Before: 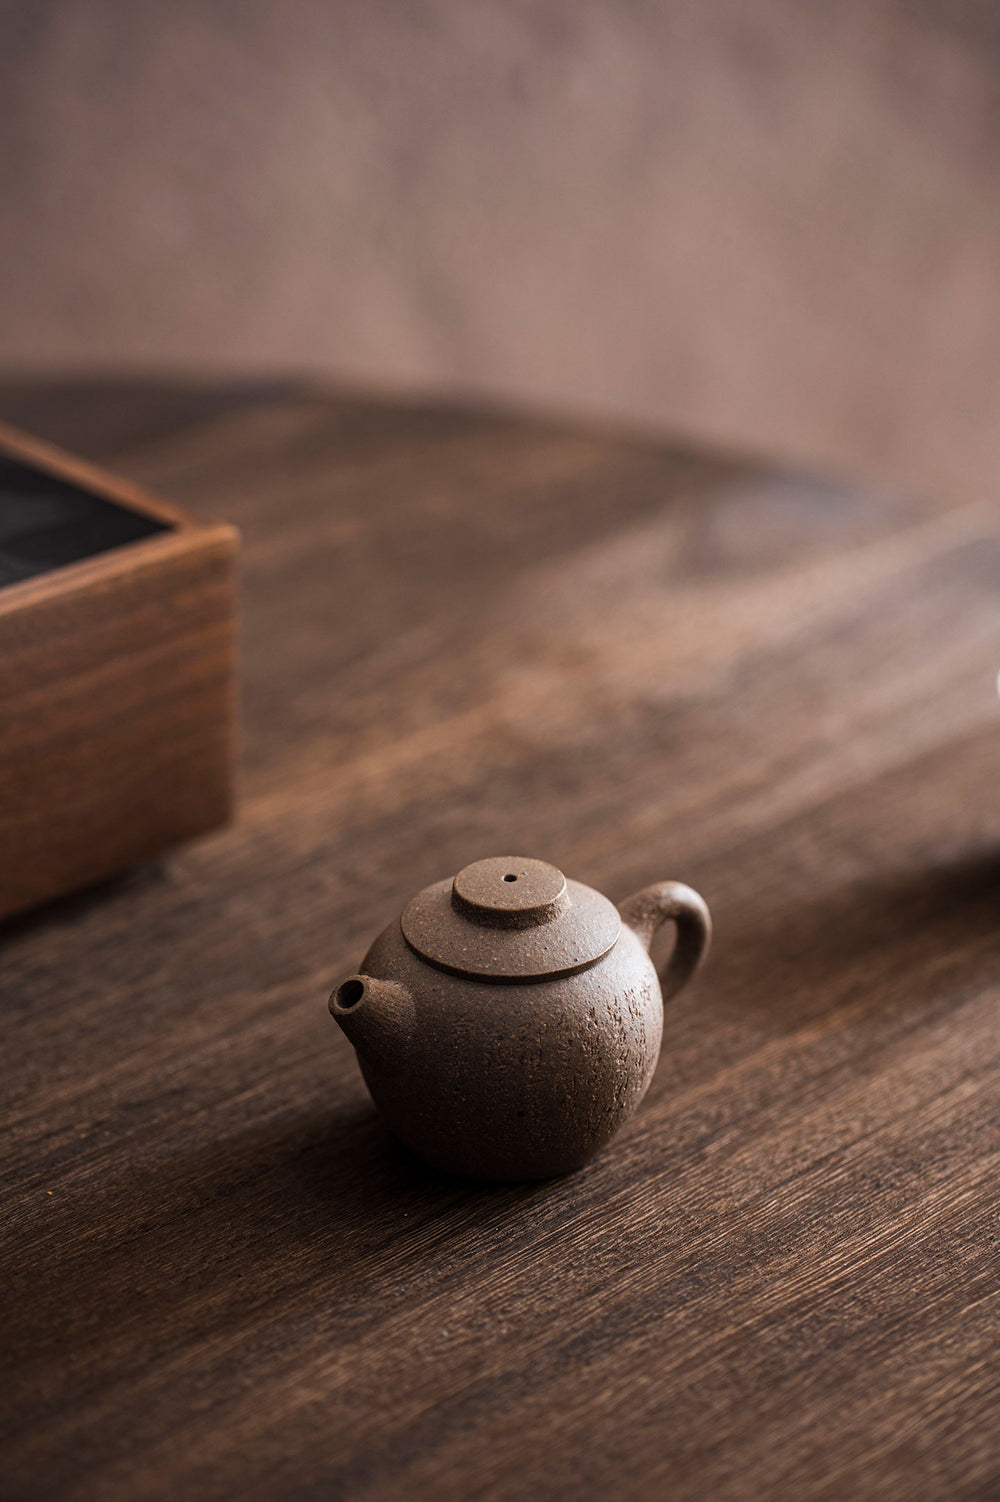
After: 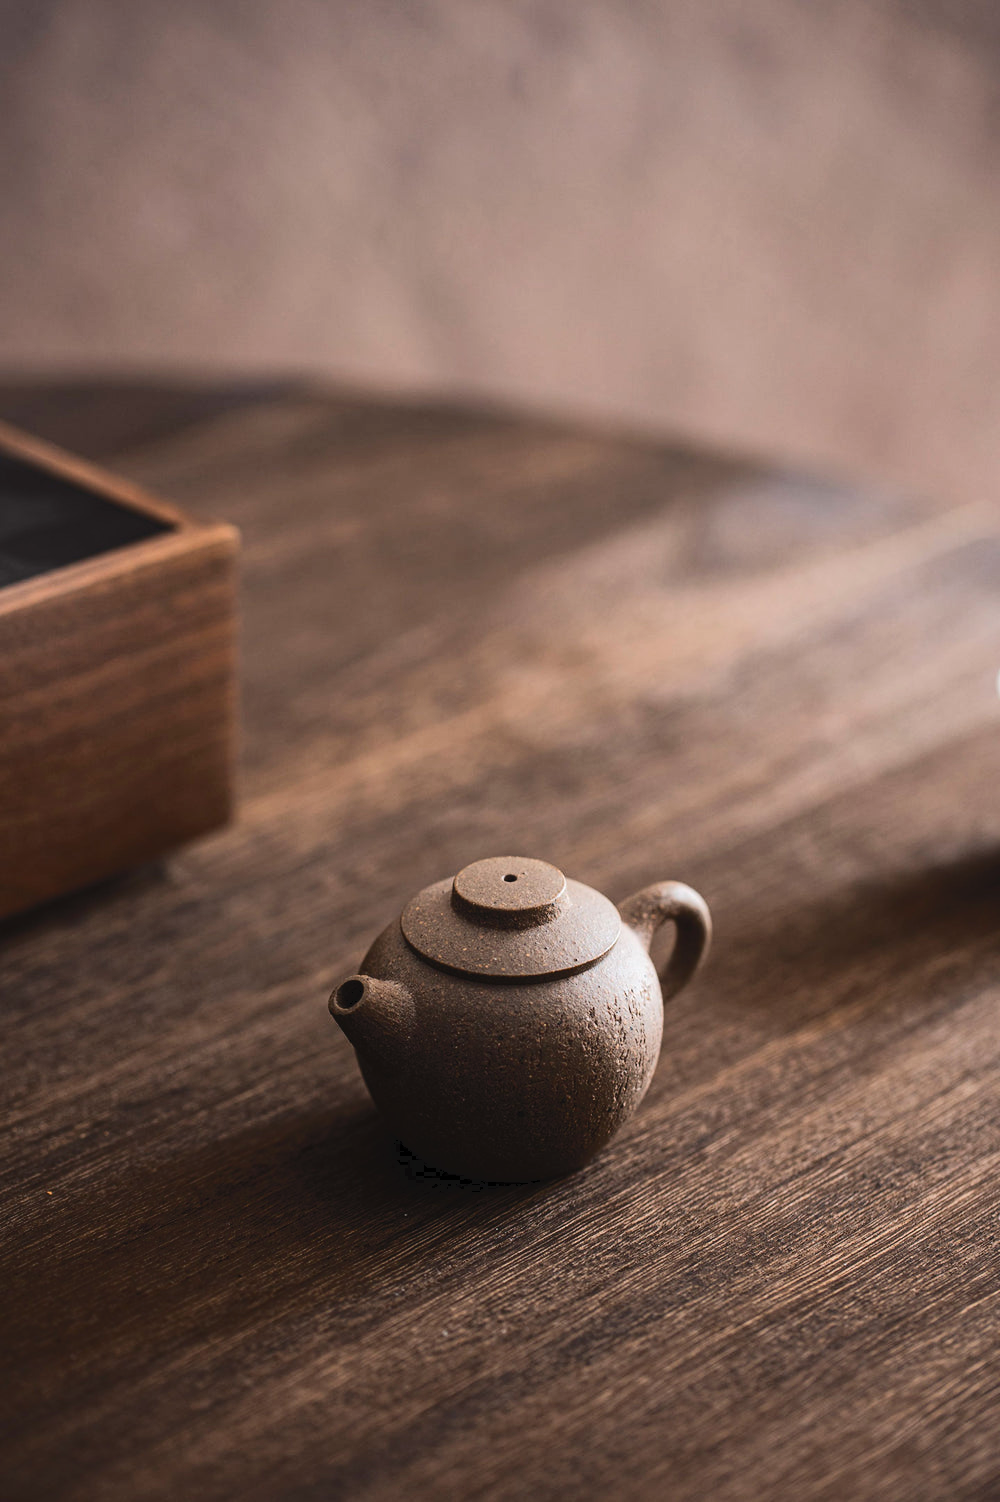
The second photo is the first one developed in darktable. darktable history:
tone curve: curves: ch0 [(0, 0) (0.003, 0.049) (0.011, 0.052) (0.025, 0.061) (0.044, 0.08) (0.069, 0.101) (0.1, 0.119) (0.136, 0.139) (0.177, 0.172) (0.224, 0.222) (0.277, 0.292) (0.335, 0.367) (0.399, 0.444) (0.468, 0.538) (0.543, 0.623) (0.623, 0.713) (0.709, 0.784) (0.801, 0.844) (0.898, 0.916) (1, 1)], color space Lab, independent channels, preserve colors none
